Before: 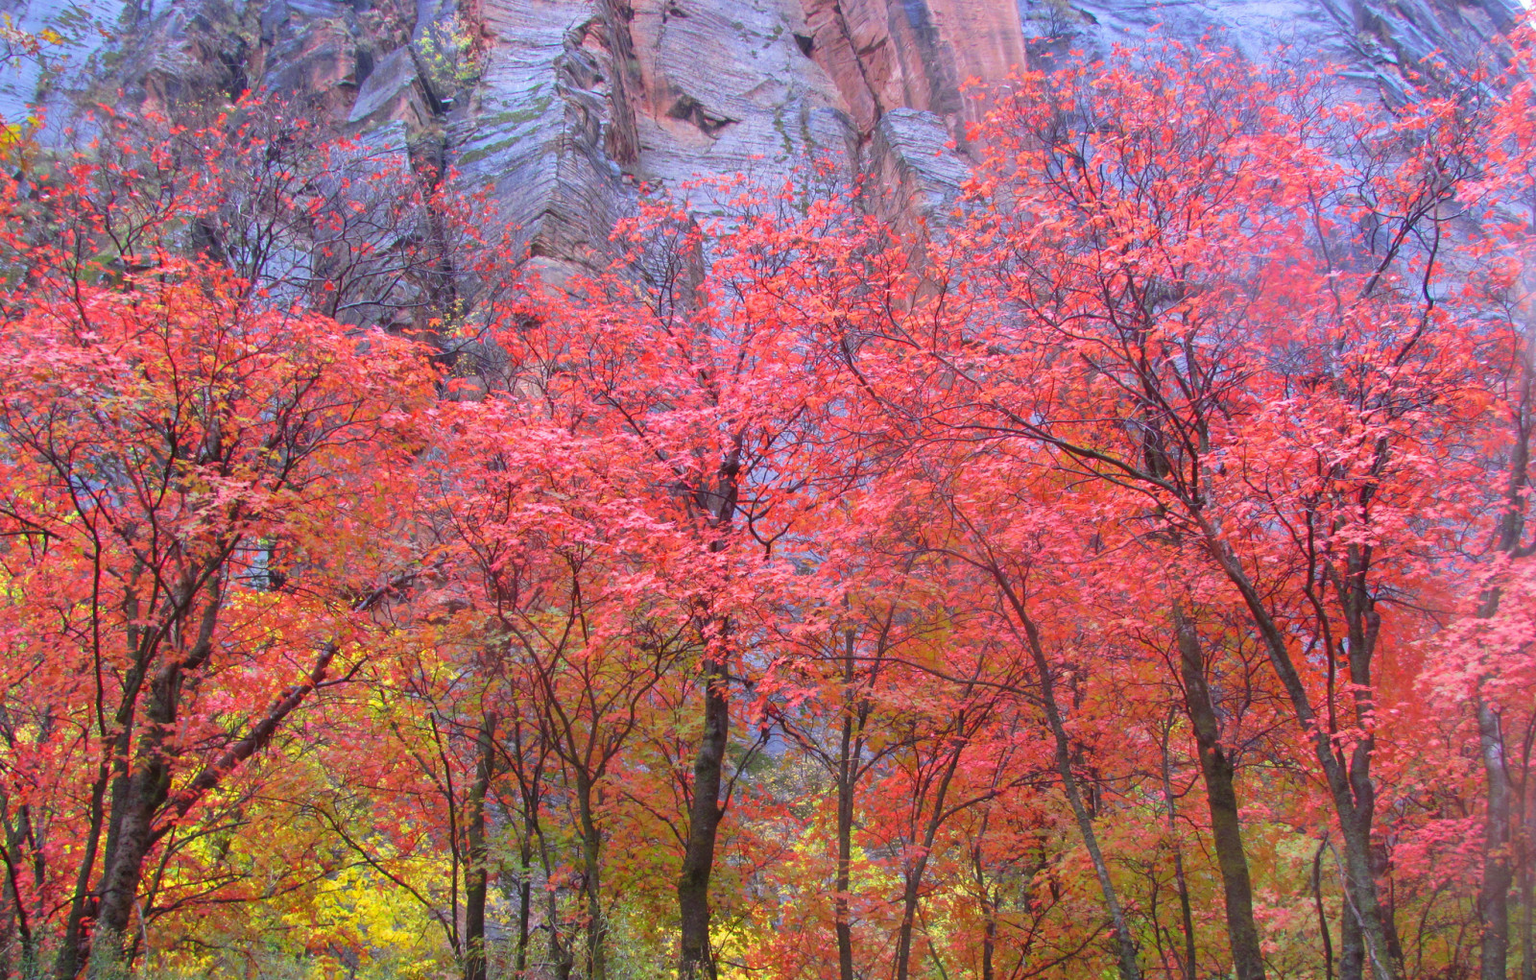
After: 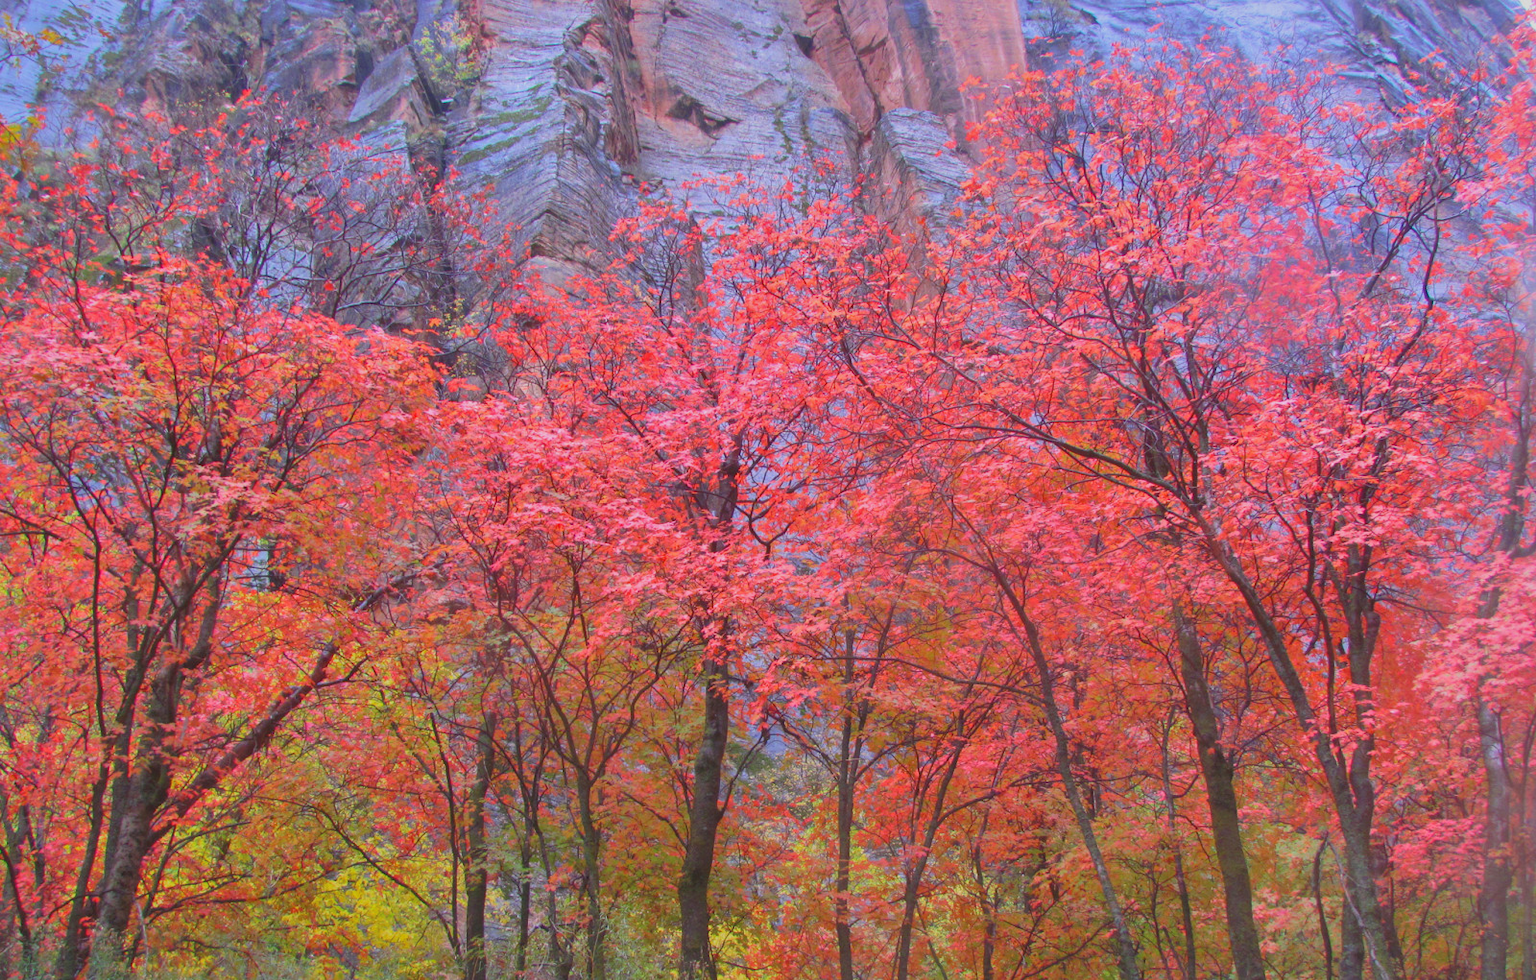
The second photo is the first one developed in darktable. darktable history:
color zones: curves: ch0 [(0, 0.5) (0.143, 0.5) (0.286, 0.456) (0.429, 0.5) (0.571, 0.5) (0.714, 0.5) (0.857, 0.5) (1, 0.5)]; ch1 [(0, 0.5) (0.143, 0.5) (0.286, 0.422) (0.429, 0.5) (0.571, 0.5) (0.714, 0.5) (0.857, 0.5) (1, 0.5)]
local contrast: mode bilateral grid, contrast 20, coarseness 50, detail 132%, midtone range 0.2
contrast brightness saturation: contrast -0.28
